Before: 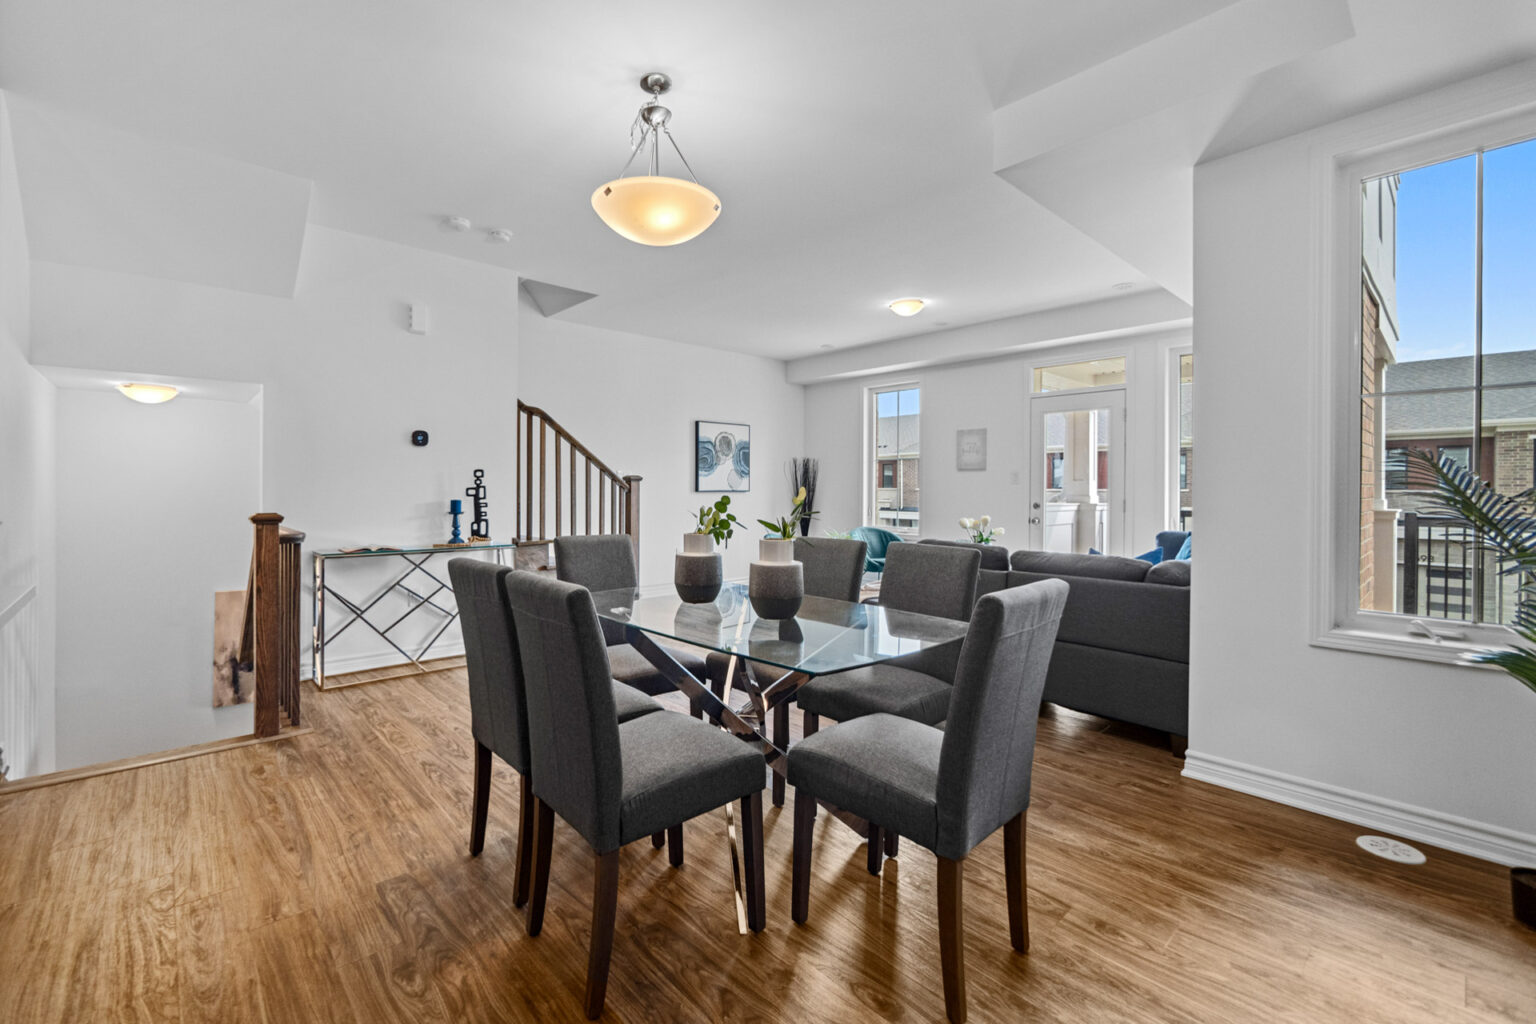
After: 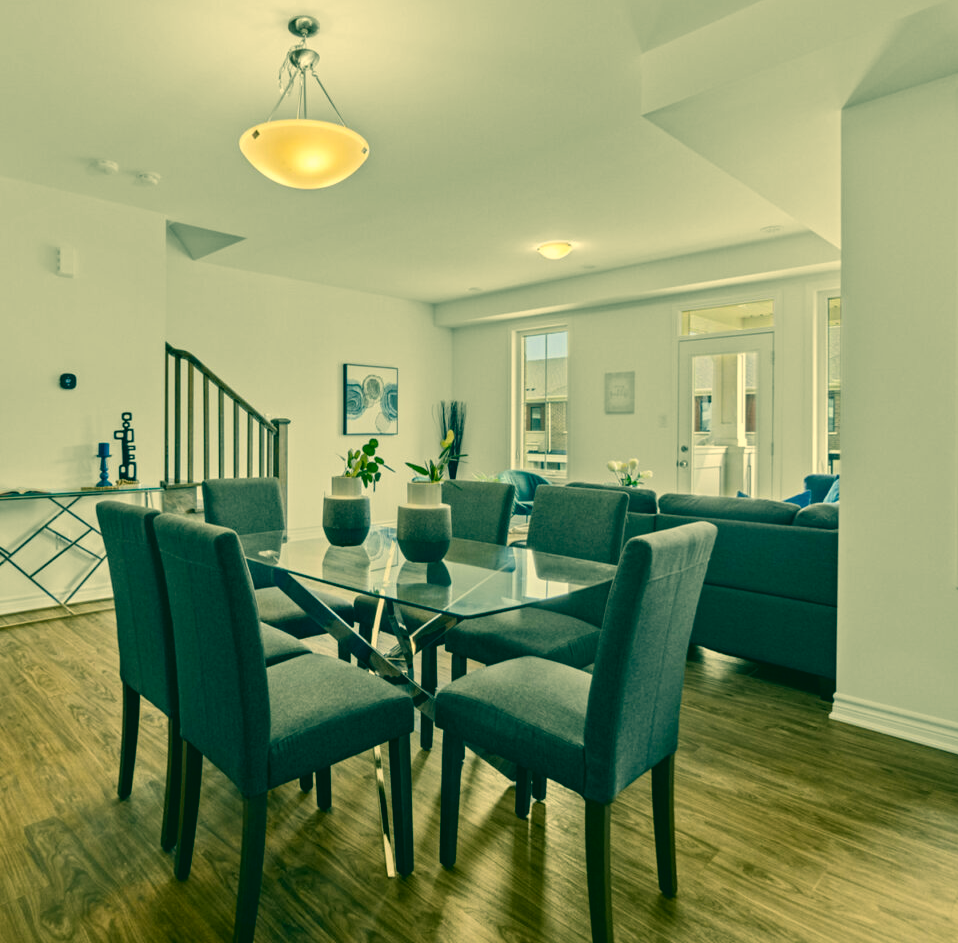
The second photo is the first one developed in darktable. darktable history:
crop and rotate: left 22.918%, top 5.629%, right 14.711%, bottom 2.247%
color correction: highlights a* 1.83, highlights b* 34.02, shadows a* -36.68, shadows b* -5.48
